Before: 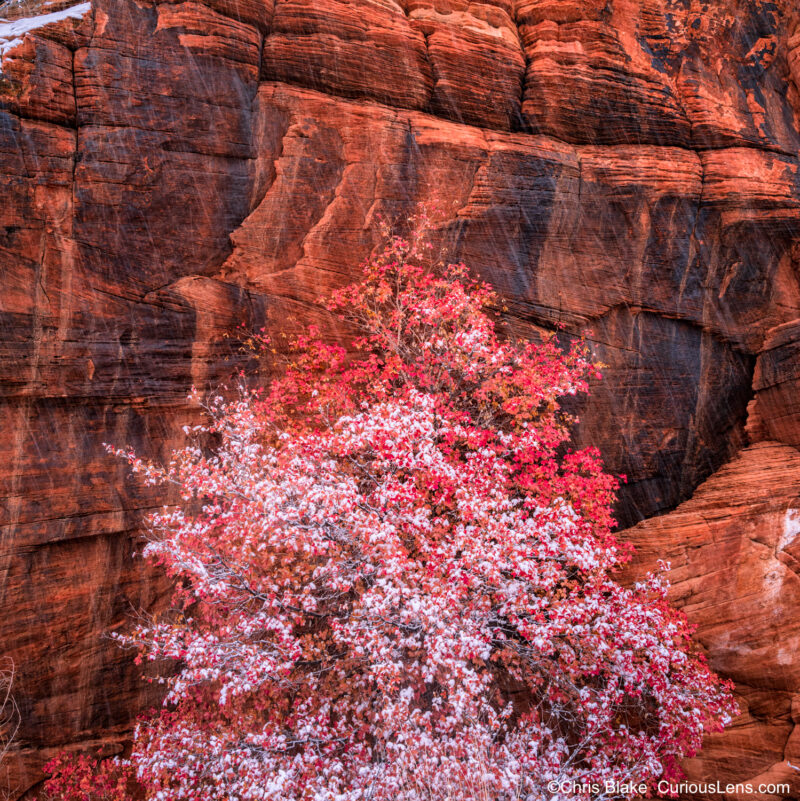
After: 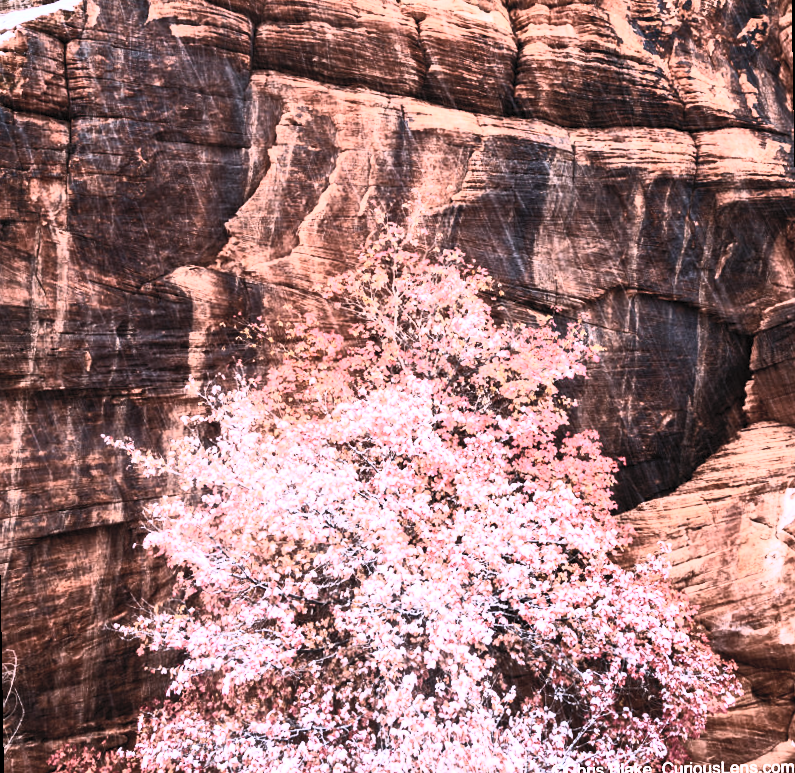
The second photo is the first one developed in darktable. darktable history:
tone equalizer: -8 EV -0.75 EV, -7 EV -0.7 EV, -6 EV -0.6 EV, -5 EV -0.4 EV, -3 EV 0.4 EV, -2 EV 0.6 EV, -1 EV 0.7 EV, +0 EV 0.75 EV, edges refinement/feathering 500, mask exposure compensation -1.57 EV, preserve details no
rotate and perspective: rotation -1°, crop left 0.011, crop right 0.989, crop top 0.025, crop bottom 0.975
color calibration: illuminant as shot in camera, x 0.358, y 0.373, temperature 4628.91 K
contrast brightness saturation: contrast 0.57, brightness 0.57, saturation -0.34
